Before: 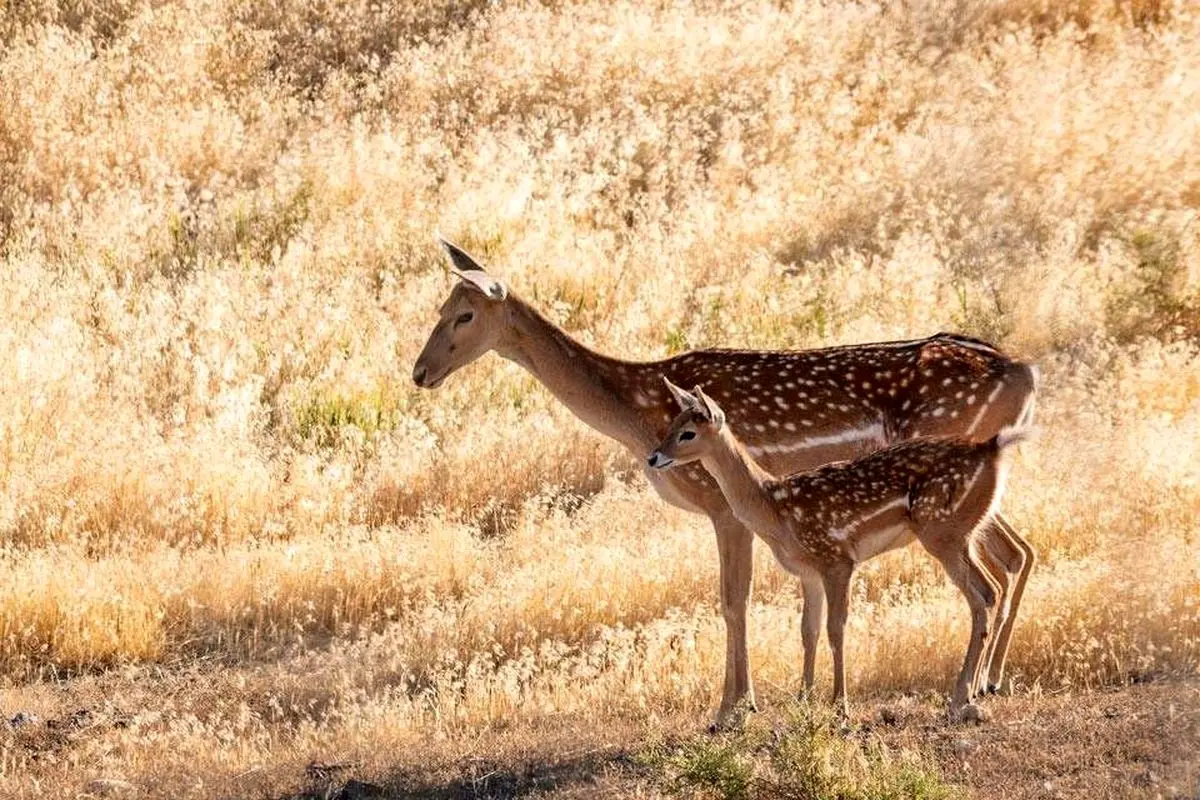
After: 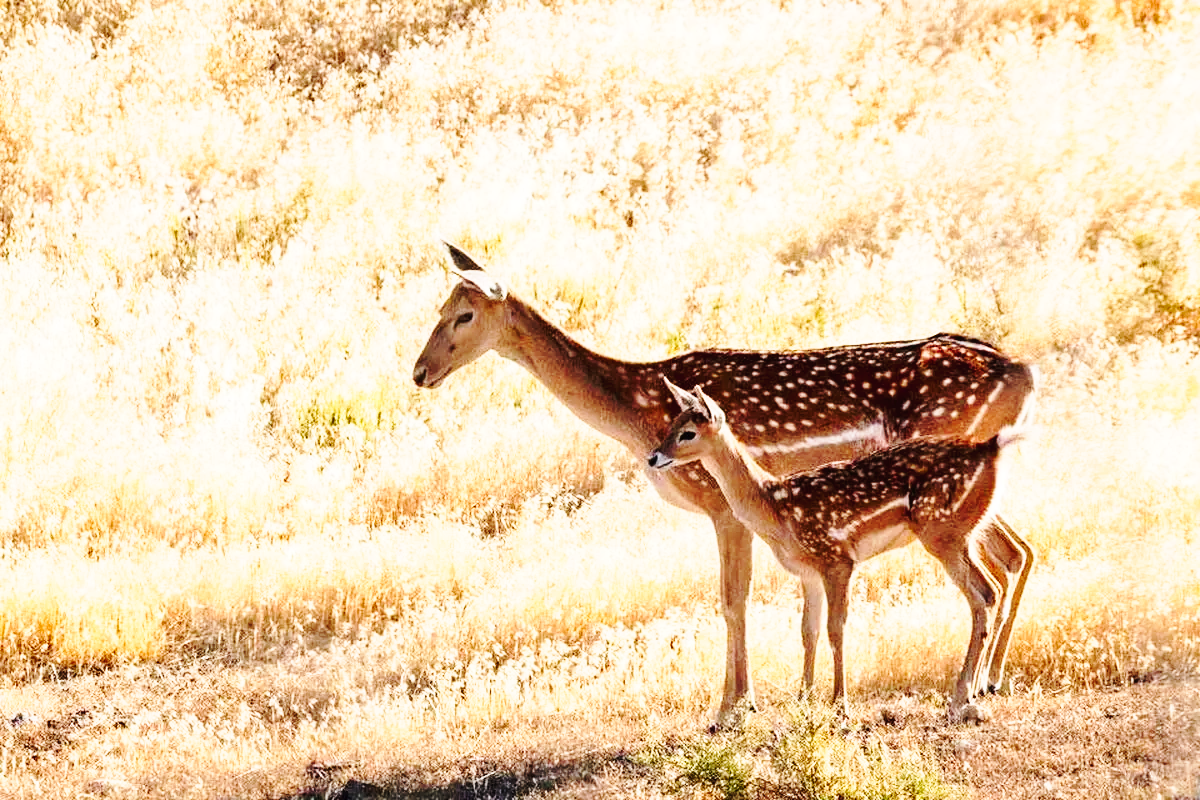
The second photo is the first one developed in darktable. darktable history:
base curve: curves: ch0 [(0, 0) (0.028, 0.03) (0.121, 0.232) (0.46, 0.748) (0.859, 0.968) (1, 1)], preserve colors none
tone curve: curves: ch0 [(0, 0) (0.003, 0.019) (0.011, 0.022) (0.025, 0.03) (0.044, 0.049) (0.069, 0.08) (0.1, 0.111) (0.136, 0.144) (0.177, 0.189) (0.224, 0.23) (0.277, 0.285) (0.335, 0.356) (0.399, 0.428) (0.468, 0.511) (0.543, 0.597) (0.623, 0.682) (0.709, 0.773) (0.801, 0.865) (0.898, 0.945) (1, 1)], preserve colors none
